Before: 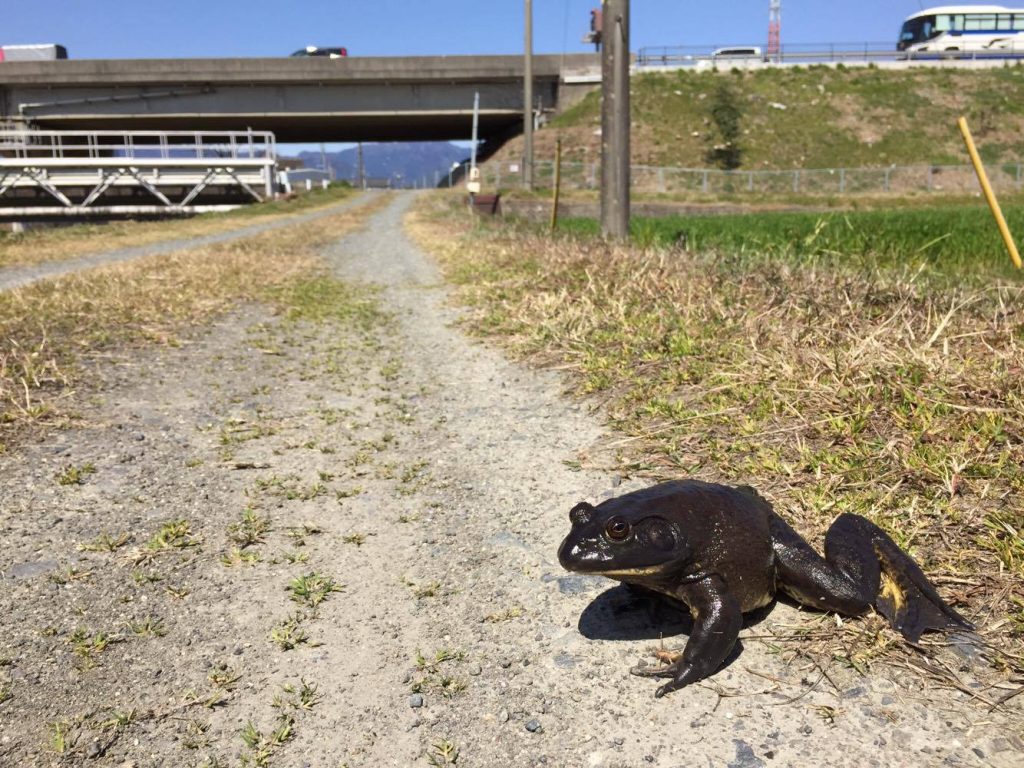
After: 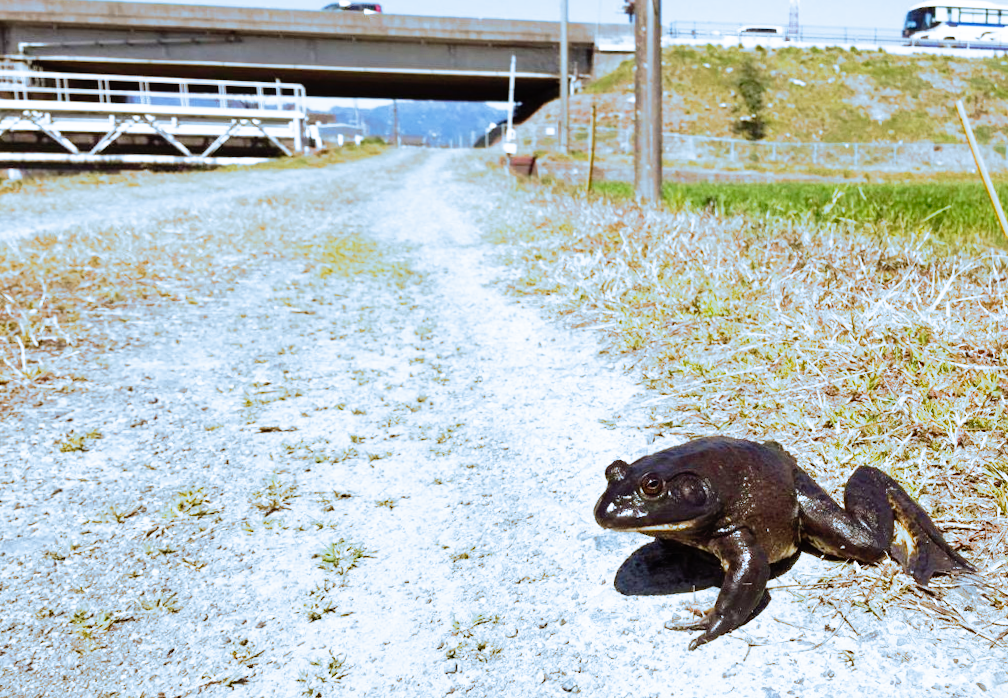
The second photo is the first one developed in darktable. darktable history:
rotate and perspective: rotation -0.013°, lens shift (vertical) -0.027, lens shift (horizontal) 0.178, crop left 0.016, crop right 0.989, crop top 0.082, crop bottom 0.918
base curve: curves: ch0 [(0, 0) (0.012, 0.01) (0.073, 0.168) (0.31, 0.711) (0.645, 0.957) (1, 1)], preserve colors none
split-toning: shadows › hue 351.18°, shadows › saturation 0.86, highlights › hue 218.82°, highlights › saturation 0.73, balance -19.167
